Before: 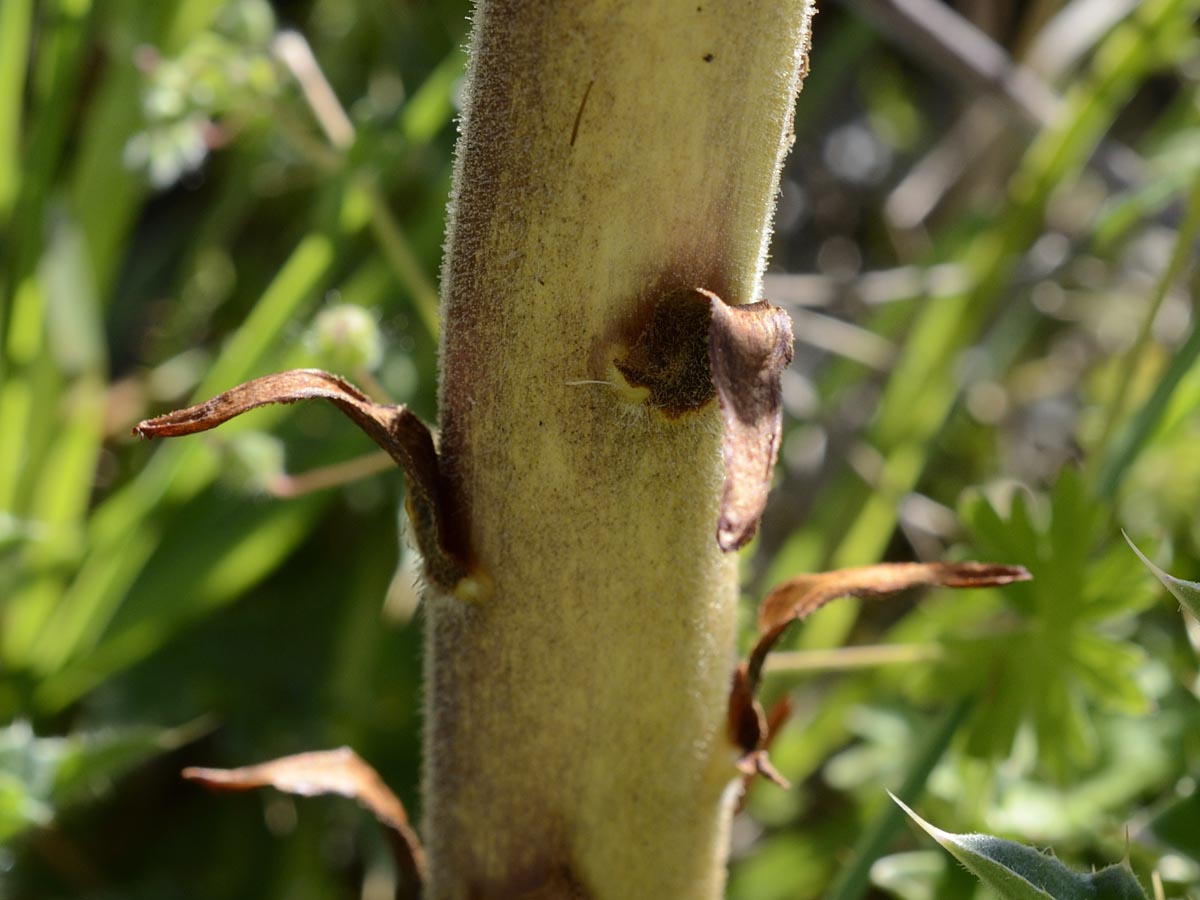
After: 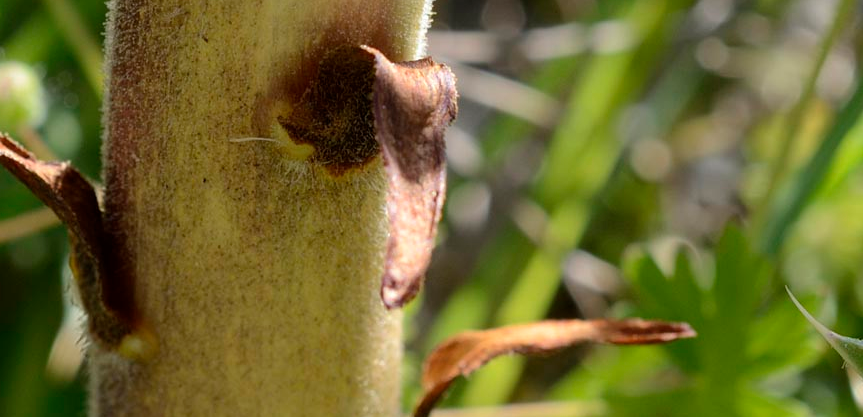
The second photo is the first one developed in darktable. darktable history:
crop and rotate: left 28.037%, top 27.096%, bottom 26.548%
